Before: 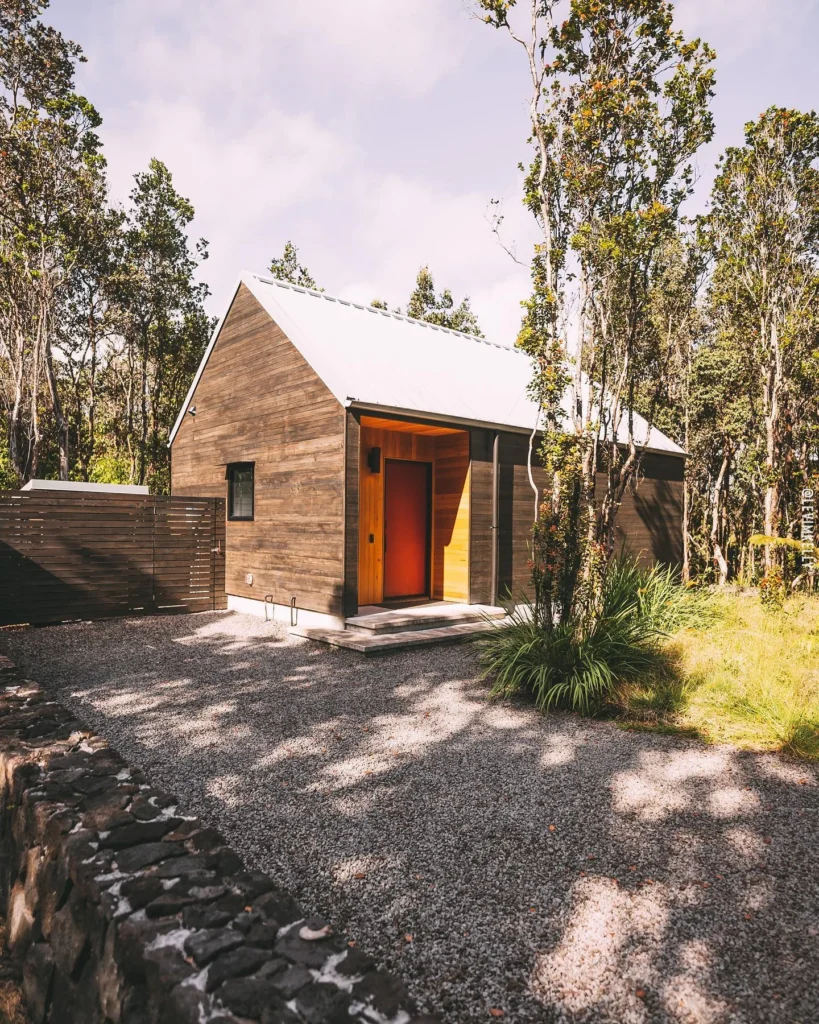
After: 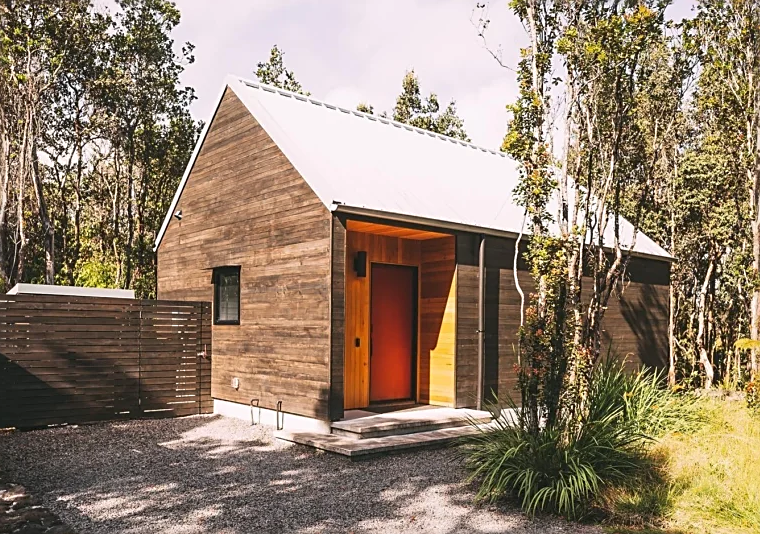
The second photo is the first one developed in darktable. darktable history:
crop: left 1.744%, top 19.225%, right 5.069%, bottom 28.357%
sharpen: on, module defaults
